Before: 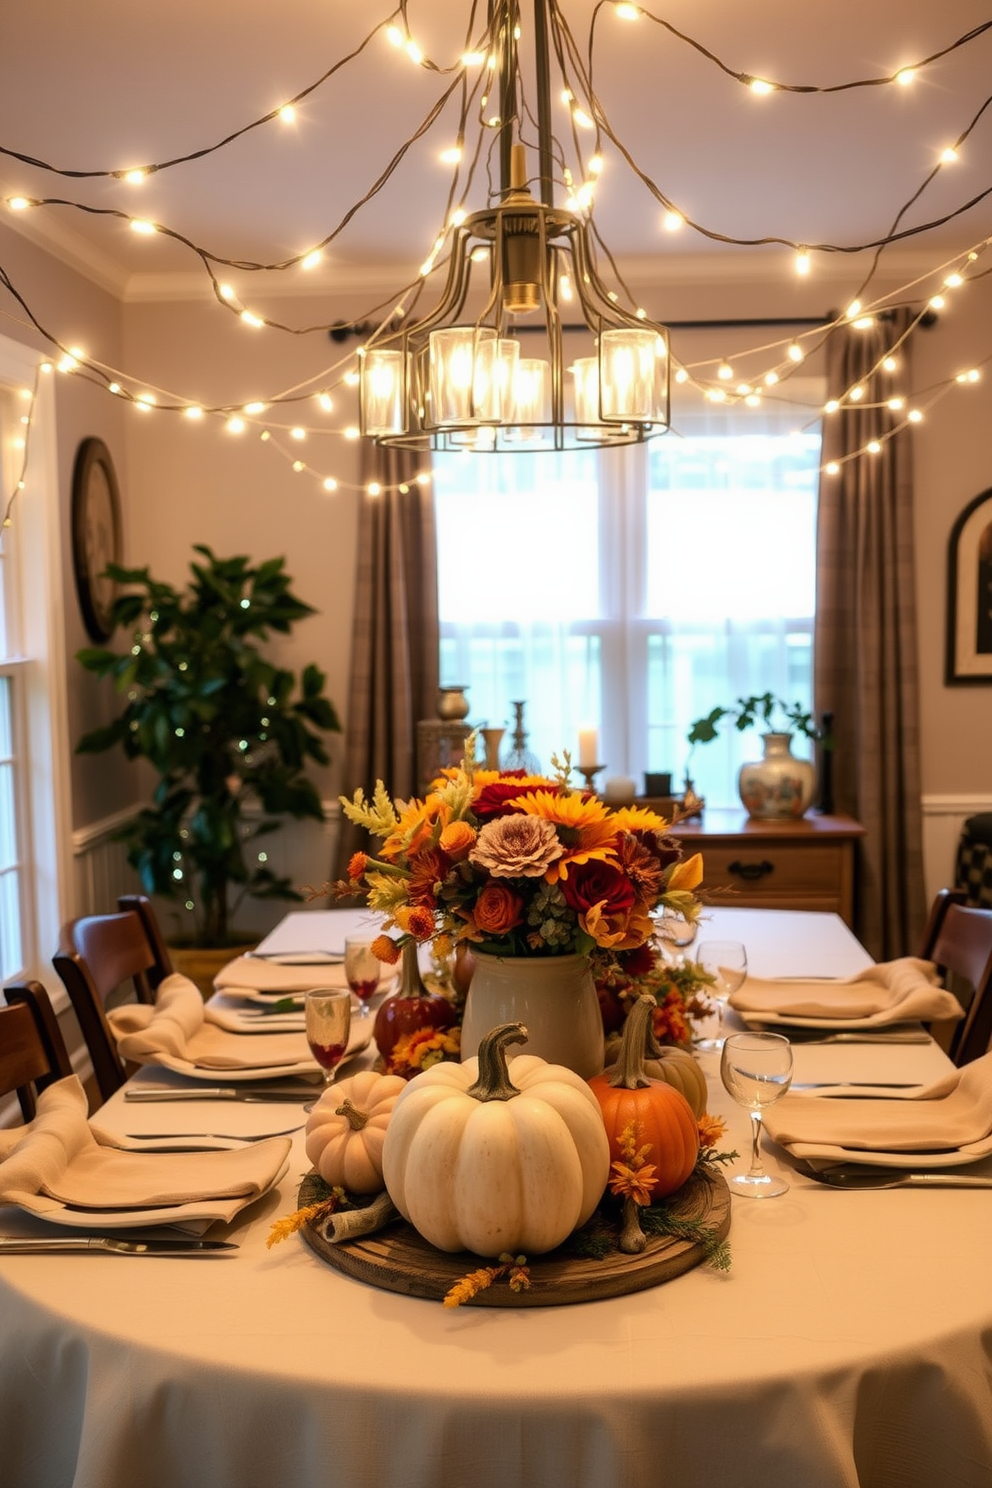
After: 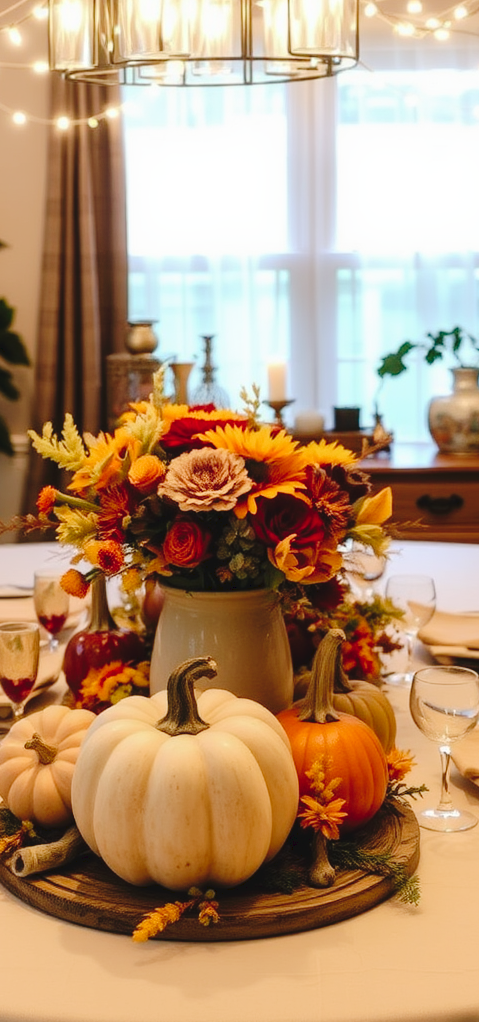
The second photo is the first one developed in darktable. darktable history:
tone curve: curves: ch0 [(0, 0) (0.003, 0.047) (0.011, 0.051) (0.025, 0.061) (0.044, 0.075) (0.069, 0.09) (0.1, 0.102) (0.136, 0.125) (0.177, 0.173) (0.224, 0.226) (0.277, 0.303) (0.335, 0.388) (0.399, 0.469) (0.468, 0.545) (0.543, 0.623) (0.623, 0.695) (0.709, 0.766) (0.801, 0.832) (0.898, 0.905) (1, 1)], preserve colors none
crop: left 31.379%, top 24.658%, right 20.326%, bottom 6.628%
